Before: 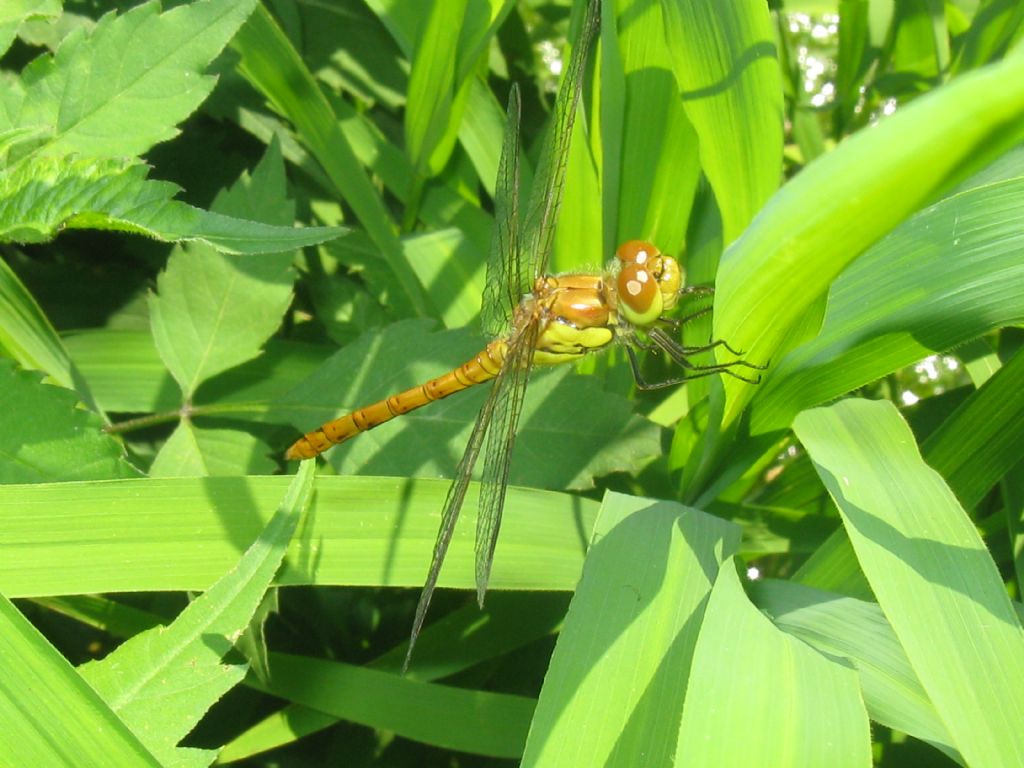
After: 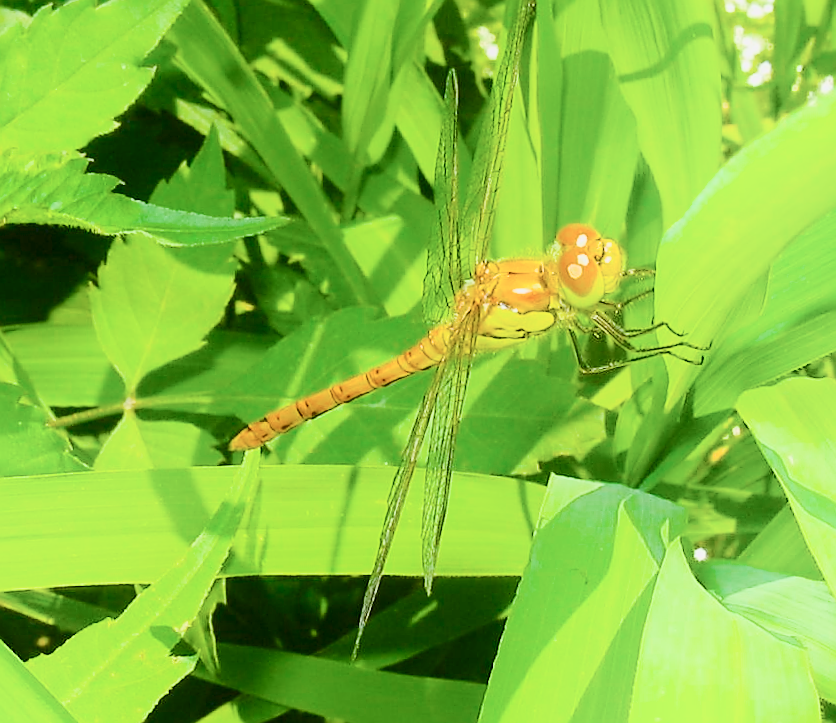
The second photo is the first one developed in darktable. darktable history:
contrast brightness saturation: contrast 0.373, brightness 0.101
color balance rgb: shadows lift › luminance 0.879%, shadows lift › chroma 0.522%, shadows lift › hue 21.16°, perceptual saturation grading › global saturation 37.27%, perceptual brilliance grading › mid-tones 10.036%, perceptual brilliance grading › shadows 14.458%, saturation formula JzAzBz (2021)
sharpen: radius 1.411, amount 1.236, threshold 0.787
crop and rotate: angle 1.19°, left 4.395%, top 0.573%, right 11.669%, bottom 2.595%
filmic rgb: black relative exposure -8.01 EV, white relative exposure 8.06 EV, hardness 2.43, latitude 10.03%, contrast 0.736, highlights saturation mix 8.86%, shadows ↔ highlights balance 1.86%
shadows and highlights: shadows -24.48, highlights 50.32, soften with gaussian
exposure: exposure 0.991 EV, compensate exposure bias true, compensate highlight preservation false
